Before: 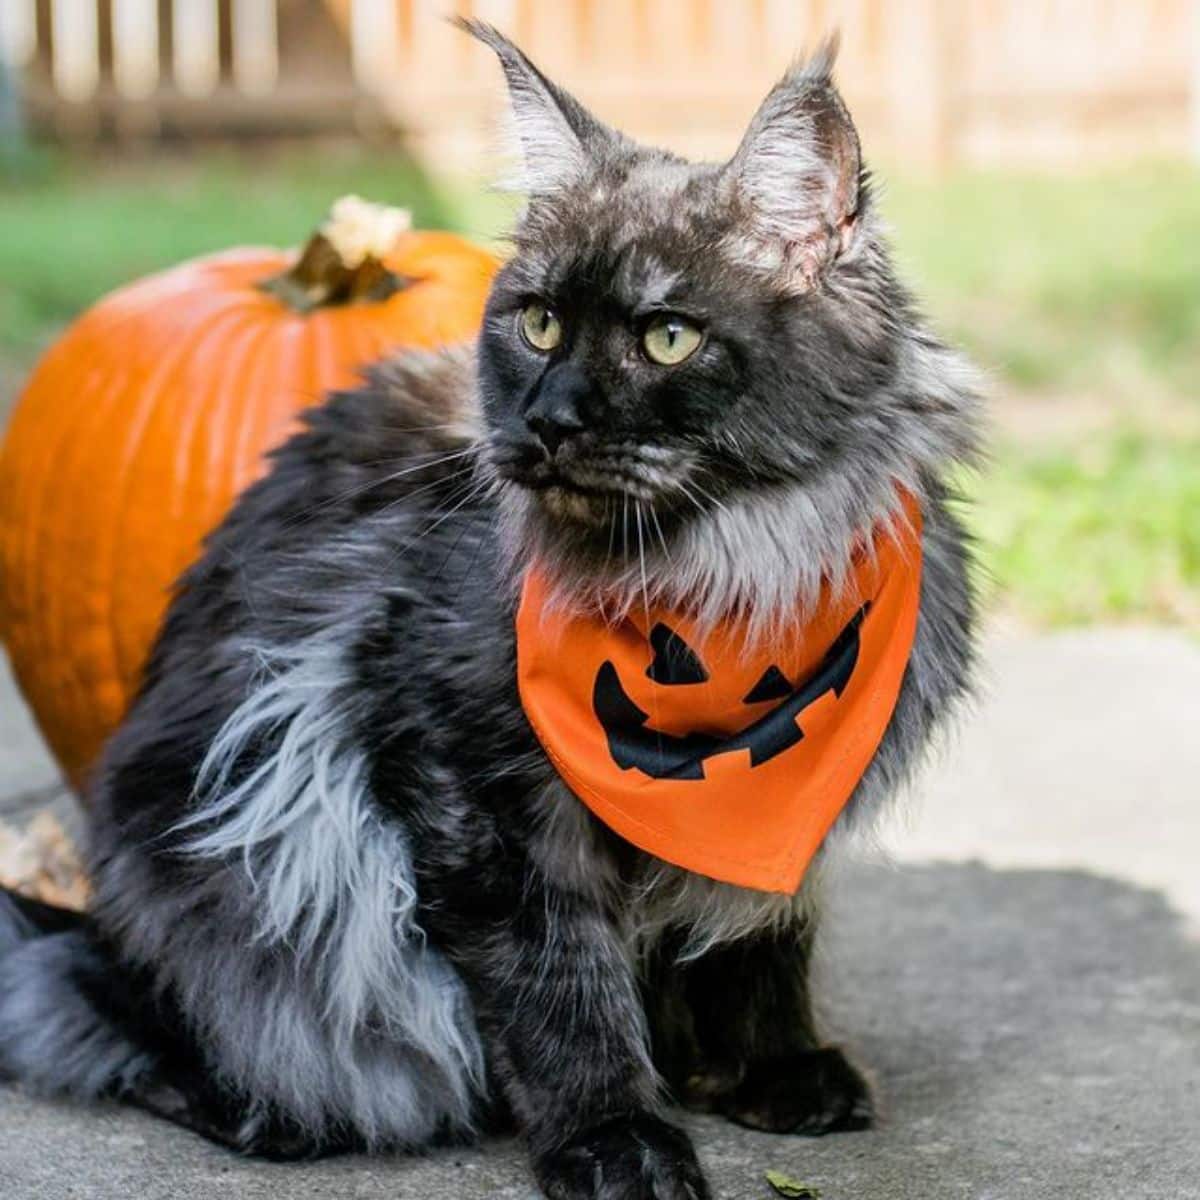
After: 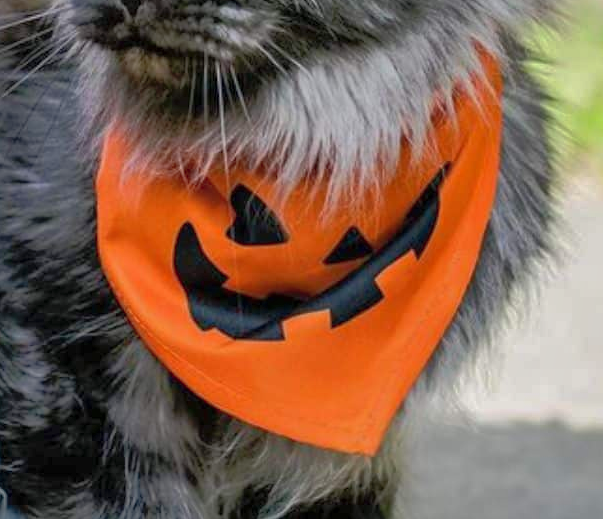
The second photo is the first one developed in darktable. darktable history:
crop: left 35.03%, top 36.625%, right 14.663%, bottom 20.057%
shadows and highlights: shadows 60, highlights -60
